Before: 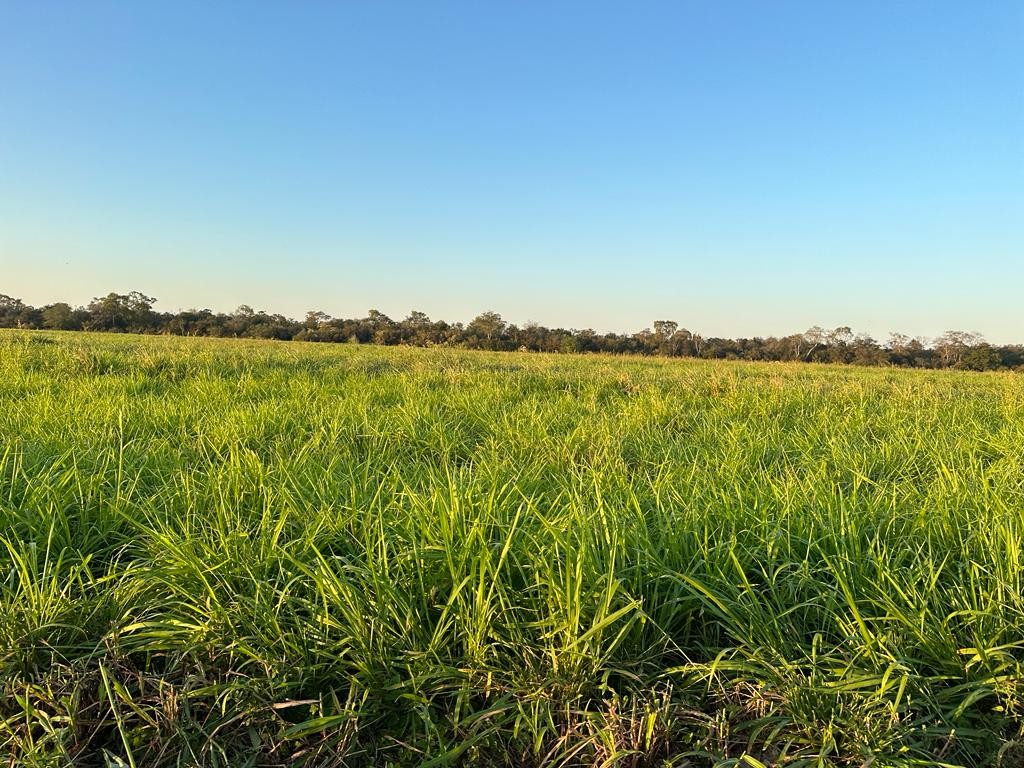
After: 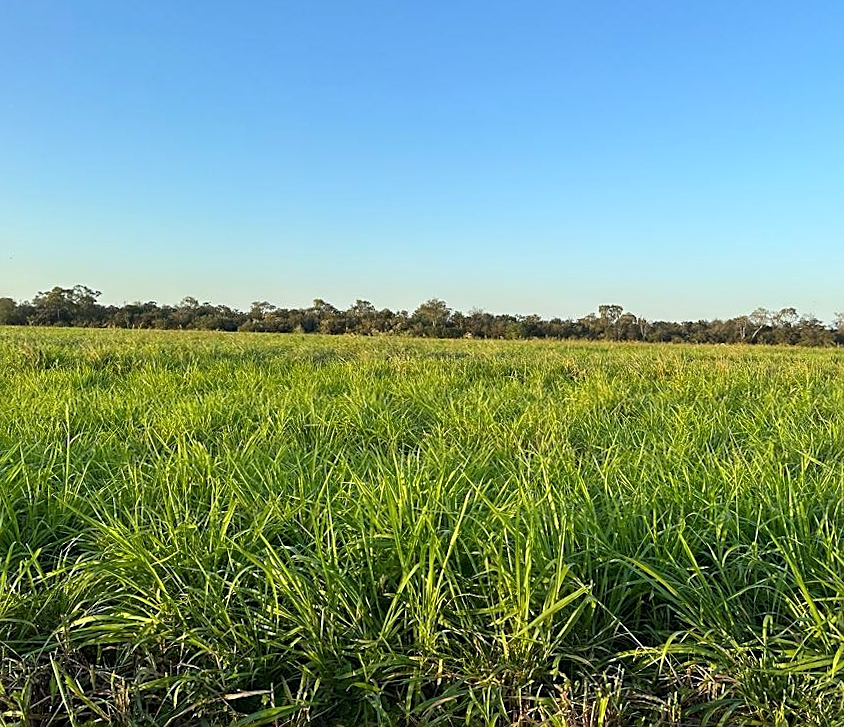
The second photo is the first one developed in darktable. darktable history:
sharpen: on, module defaults
crop and rotate: angle 1°, left 4.281%, top 0.642%, right 11.383%, bottom 2.486%
white balance: red 0.925, blue 1.046
